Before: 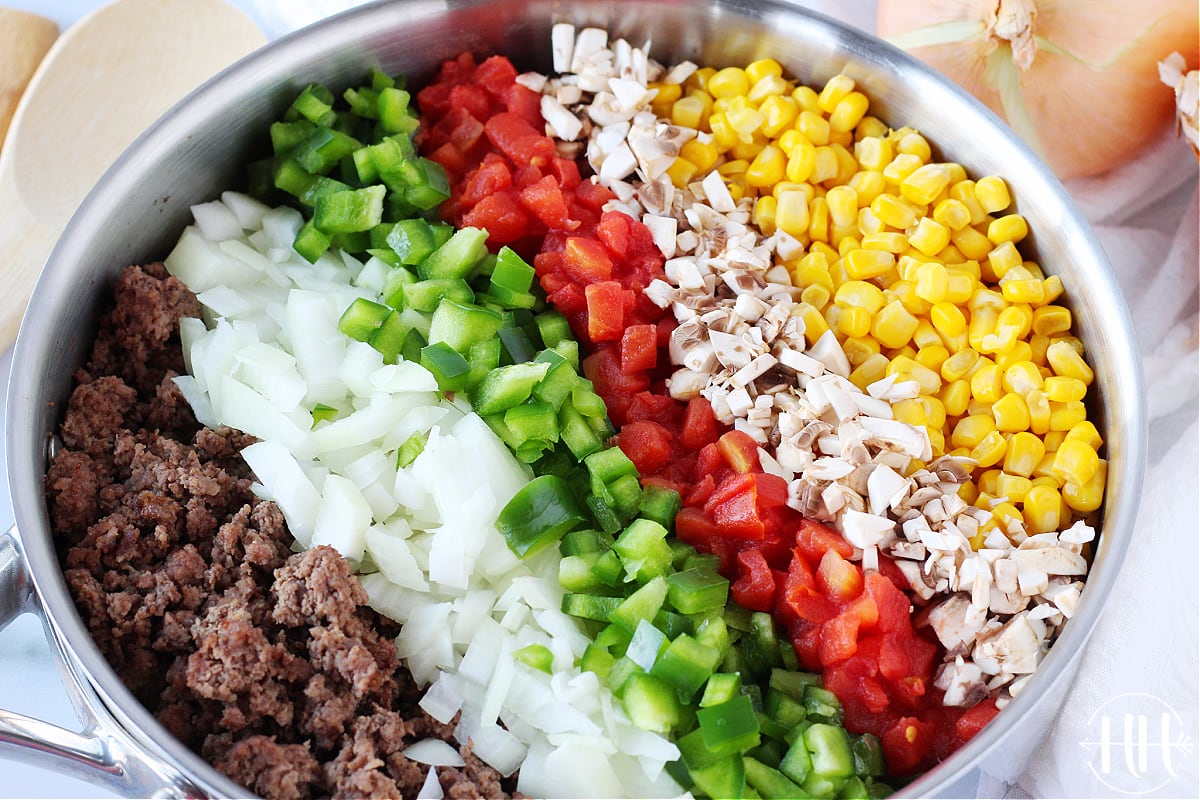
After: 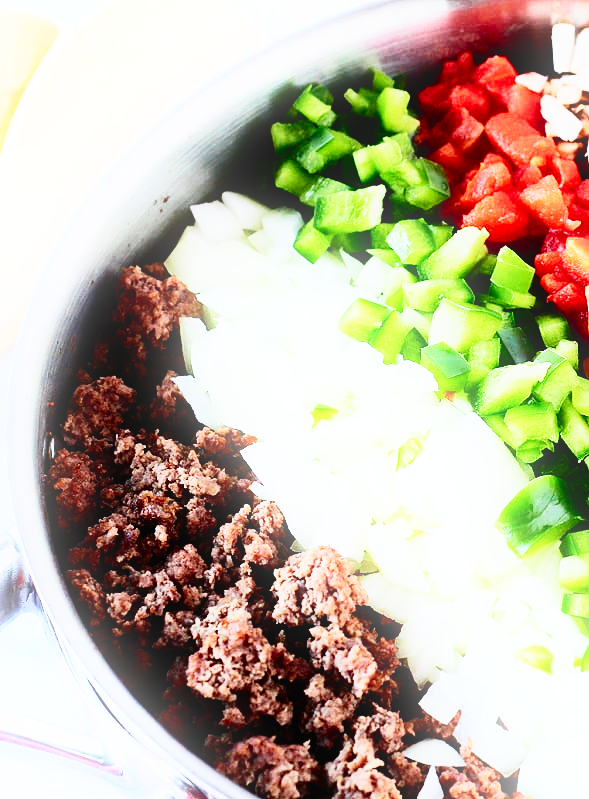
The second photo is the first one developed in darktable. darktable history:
bloom: size 9%, threshold 100%, strength 7%
contrast brightness saturation: contrast 0.28
exposure: black level correction 0, exposure 0.9 EV, compensate highlight preservation false
sigmoid: contrast 2, skew -0.2, preserve hue 0%, red attenuation 0.1, red rotation 0.035, green attenuation 0.1, green rotation -0.017, blue attenuation 0.15, blue rotation -0.052, base primaries Rec2020
crop and rotate: left 0%, top 0%, right 50.845%
